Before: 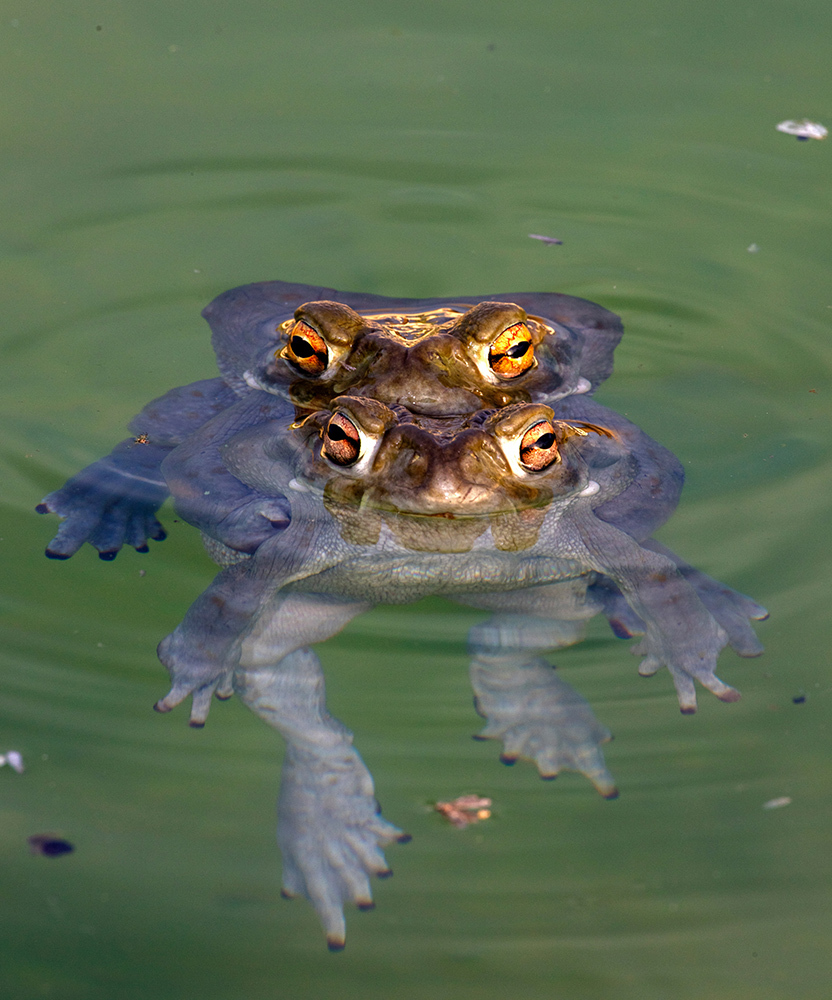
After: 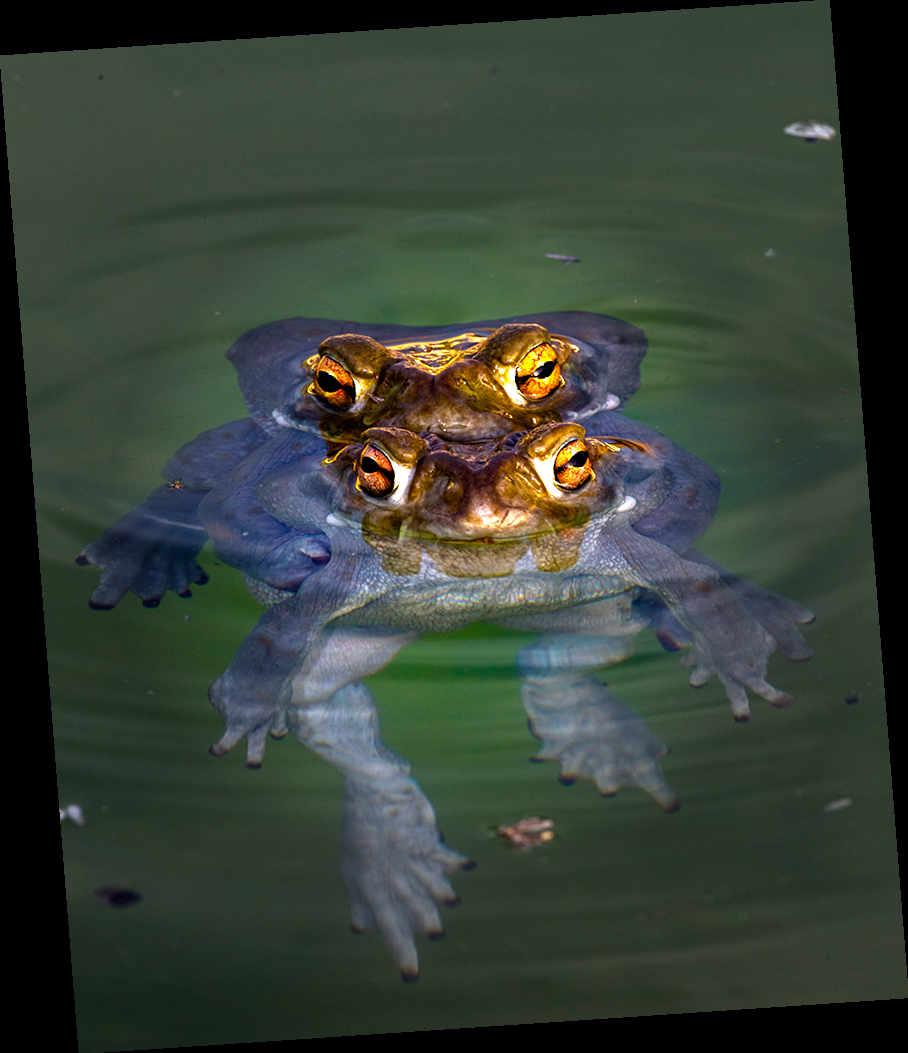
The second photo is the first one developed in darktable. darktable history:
color balance rgb: linear chroma grading › global chroma 9%, perceptual saturation grading › global saturation 36%, perceptual brilliance grading › global brilliance 15%, perceptual brilliance grading › shadows -35%, global vibrance 15%
rotate and perspective: rotation -4.2°, shear 0.006, automatic cropping off
color correction: highlights a* -4.18, highlights b* -10.81
vignetting: fall-off start 31.28%, fall-off radius 34.64%, brightness -0.575
